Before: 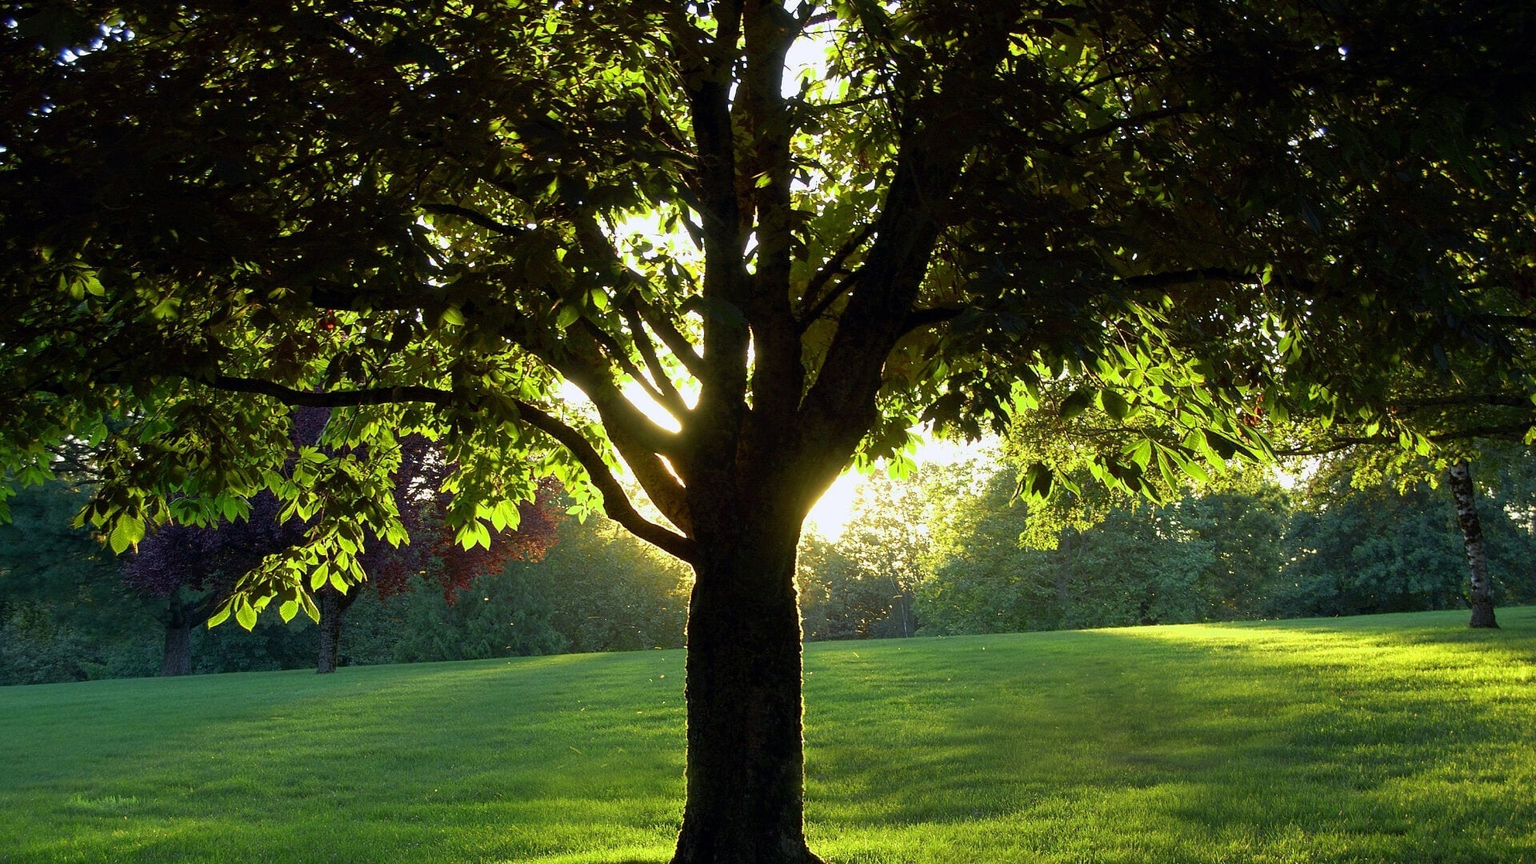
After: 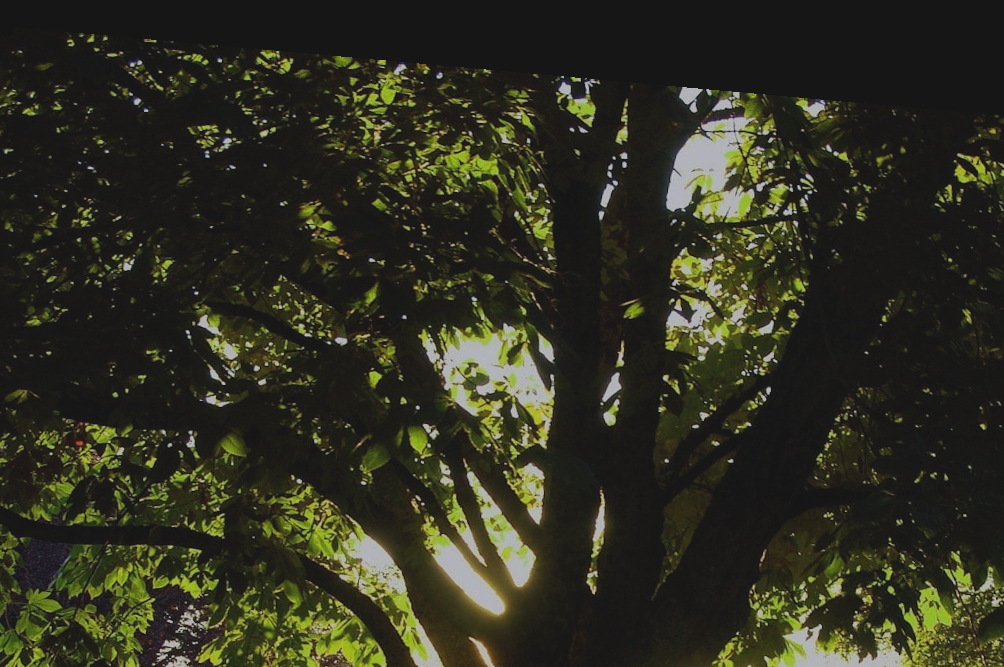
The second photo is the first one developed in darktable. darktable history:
crop: left 19.556%, right 30.401%, bottom 46.458%
rotate and perspective: rotation 5.12°, automatic cropping off
exposure: black level correction -0.016, exposure -1.018 EV, compensate highlight preservation false
